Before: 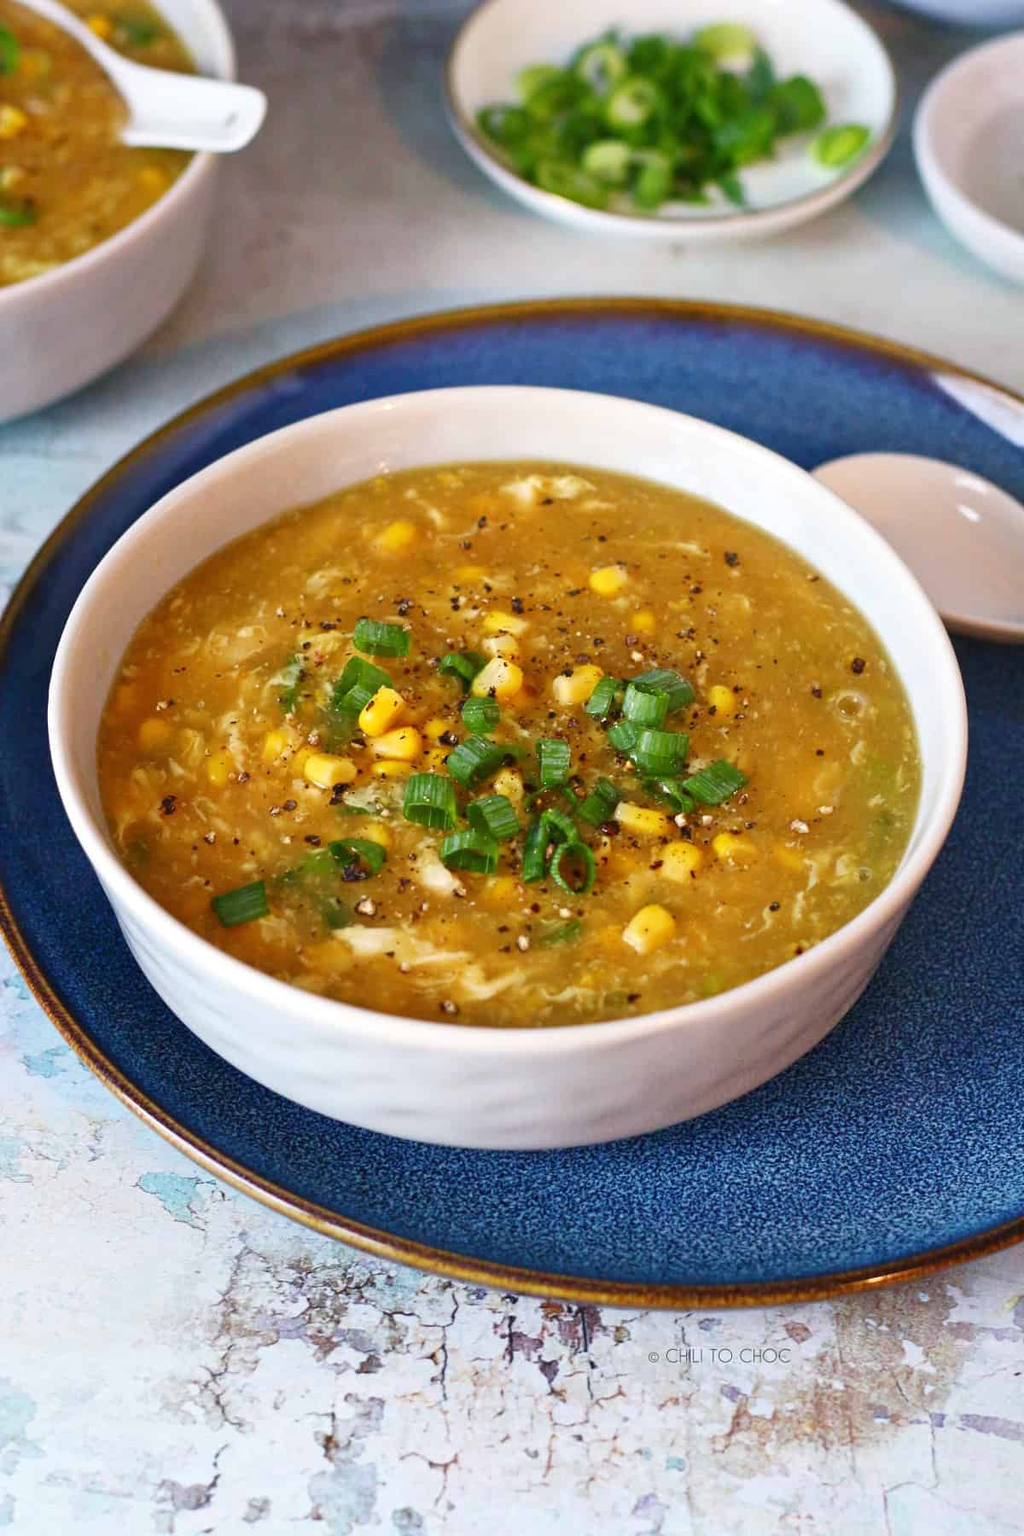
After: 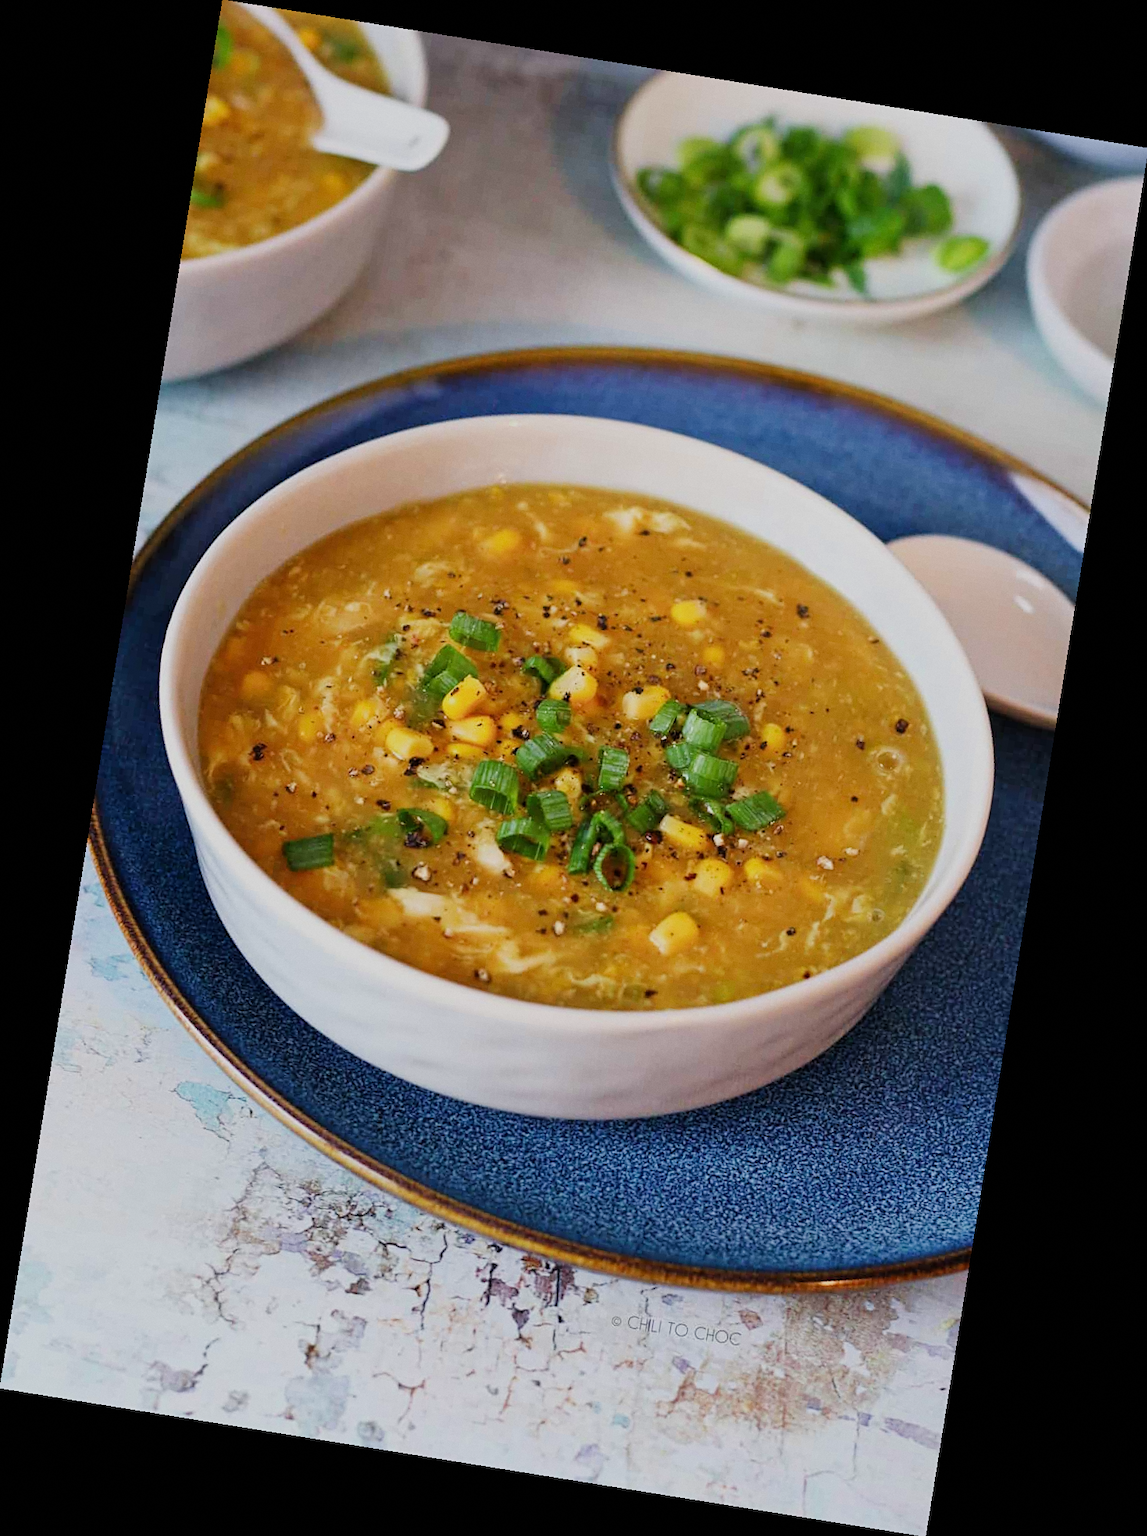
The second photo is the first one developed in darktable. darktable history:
filmic rgb: black relative exposure -7.65 EV, white relative exposure 4.56 EV, hardness 3.61
rotate and perspective: rotation 9.12°, automatic cropping off
sharpen: amount 0.2
grain: coarseness 0.09 ISO, strength 10%
